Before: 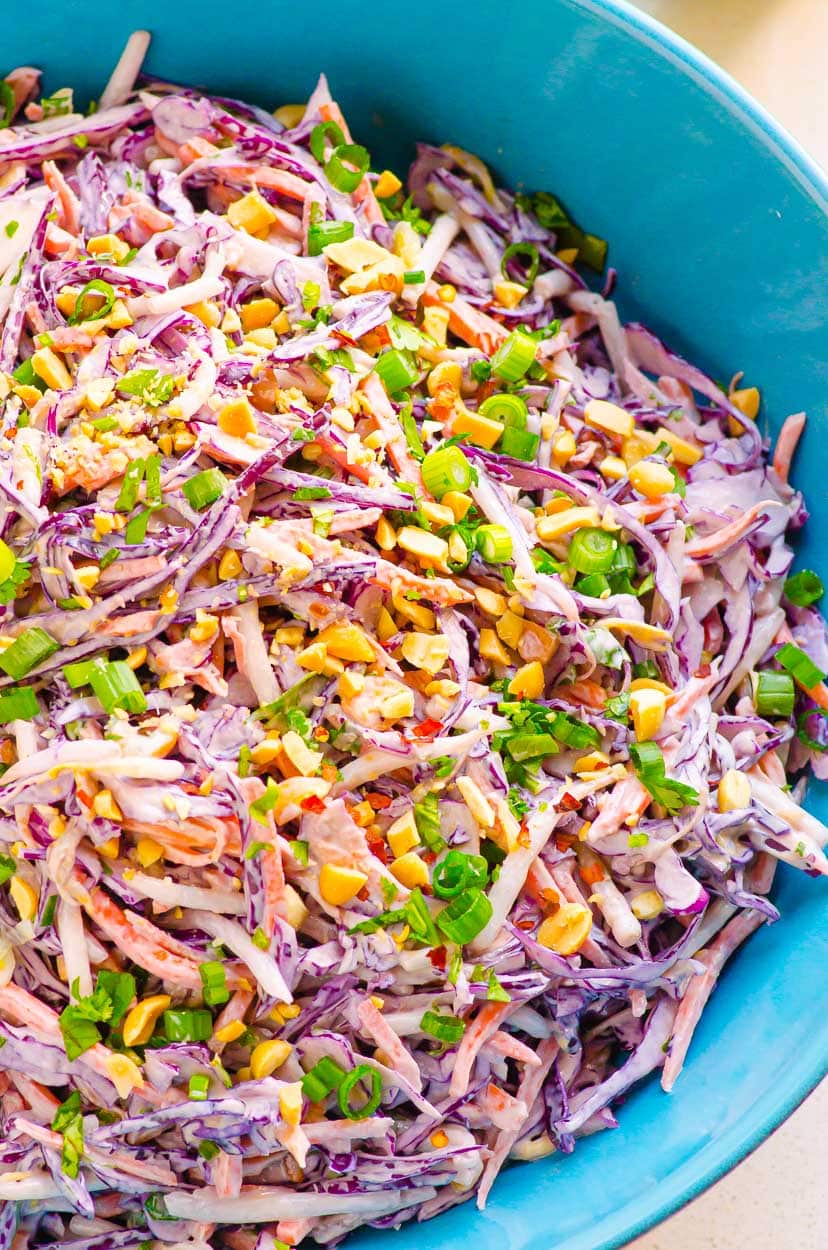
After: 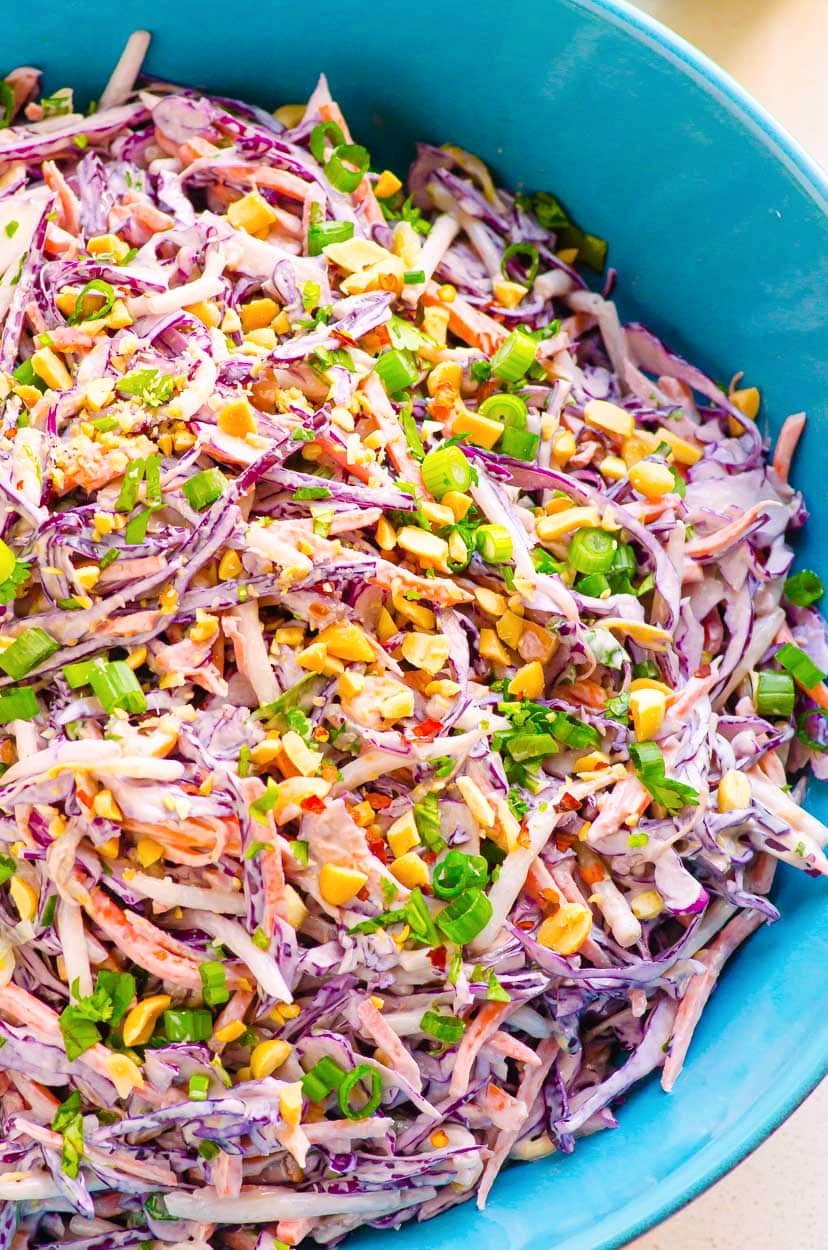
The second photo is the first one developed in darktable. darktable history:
exposure: exposure 0.014 EV, compensate highlight preservation false
contrast brightness saturation: contrast 0.074
